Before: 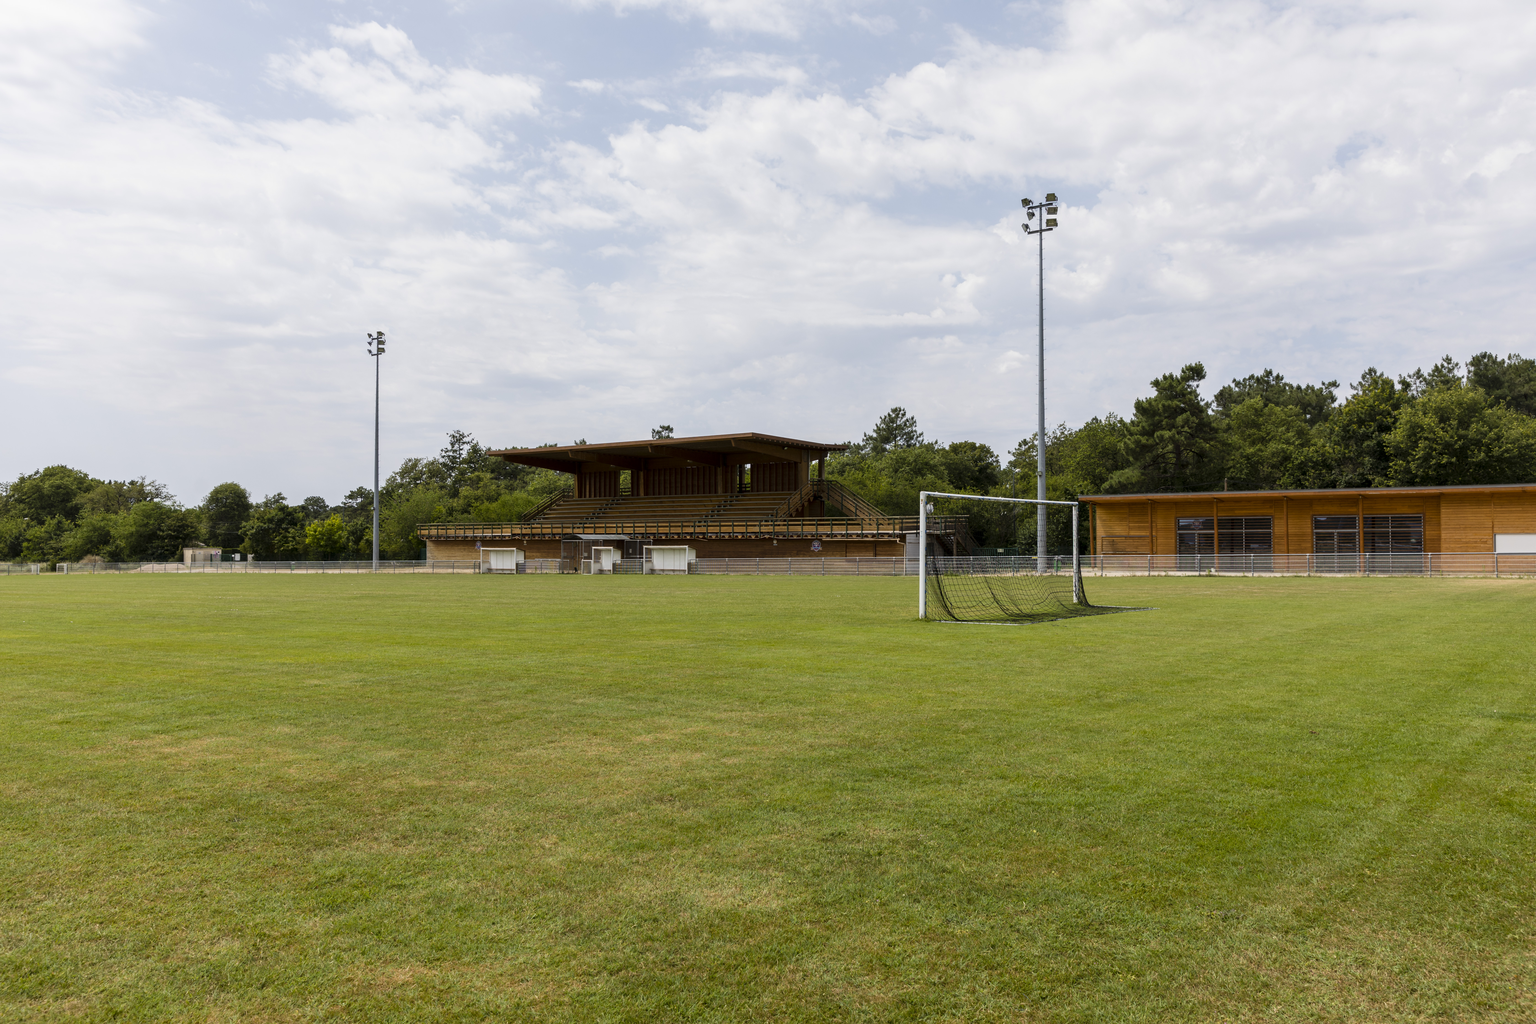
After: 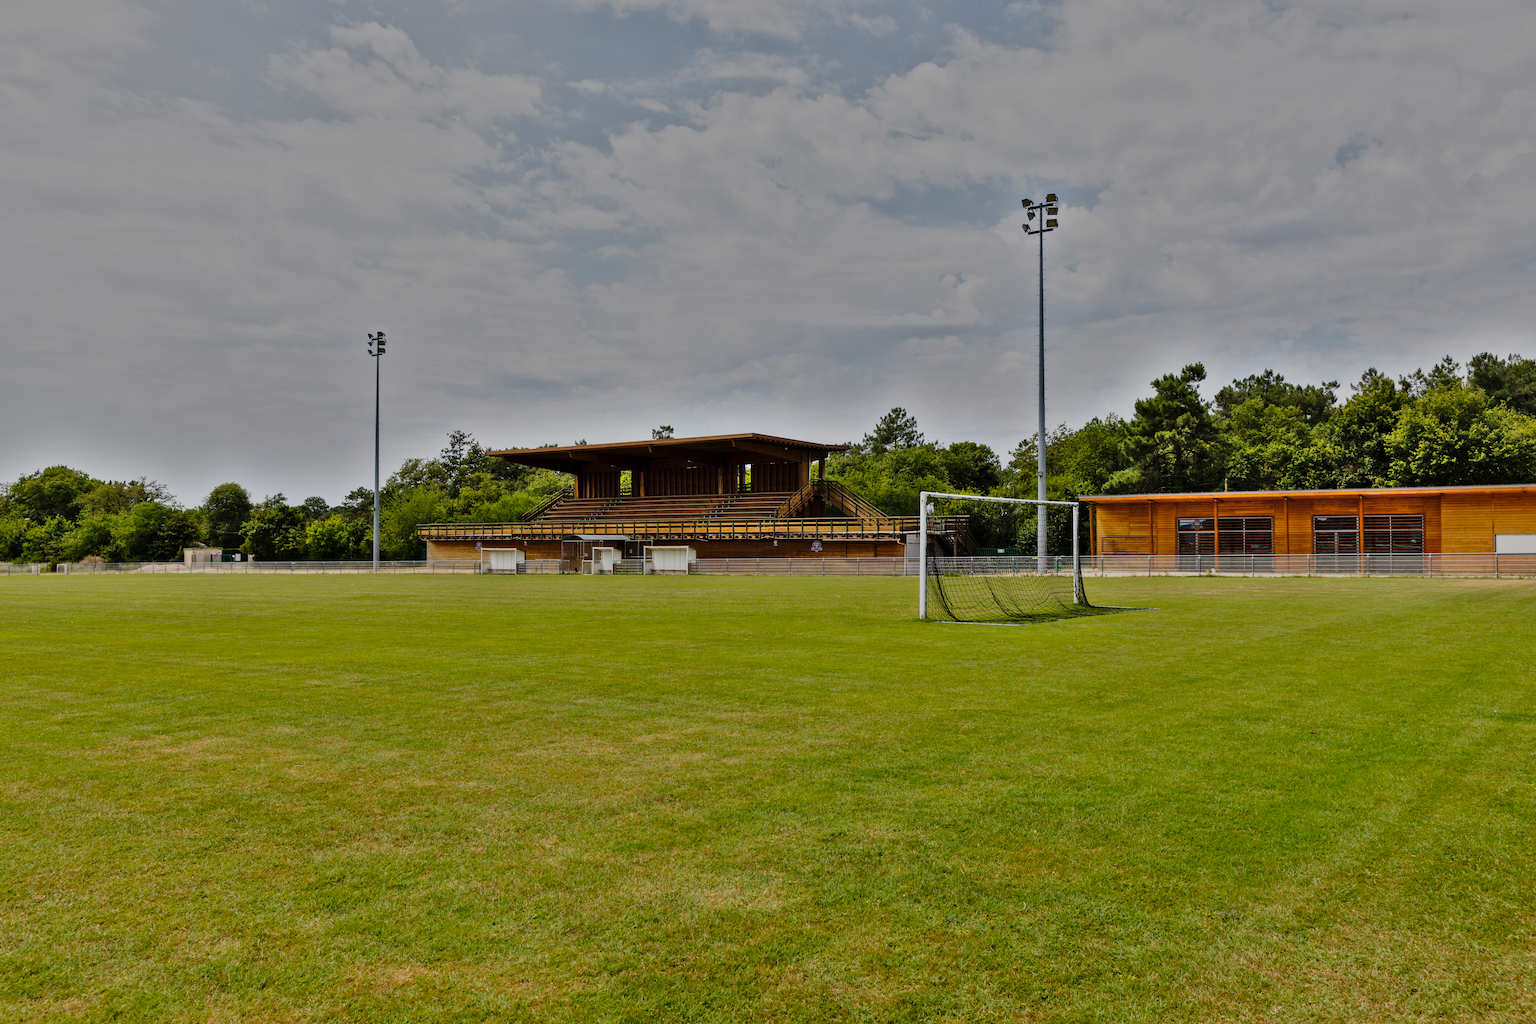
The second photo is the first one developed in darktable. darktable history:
shadows and highlights: shadows 78.94, white point adjustment -8.88, highlights -61.3, soften with gaussian
tone curve: curves: ch0 [(0.003, 0.003) (0.104, 0.069) (0.236, 0.218) (0.401, 0.443) (0.495, 0.55) (0.625, 0.67) (0.819, 0.841) (0.96, 0.899)]; ch1 [(0, 0) (0.161, 0.092) (0.37, 0.302) (0.424, 0.402) (0.45, 0.466) (0.495, 0.506) (0.573, 0.571) (0.638, 0.641) (0.751, 0.741) (1, 1)]; ch2 [(0, 0) (0.352, 0.403) (0.466, 0.443) (0.524, 0.501) (0.56, 0.556) (1, 1)], preserve colors none
